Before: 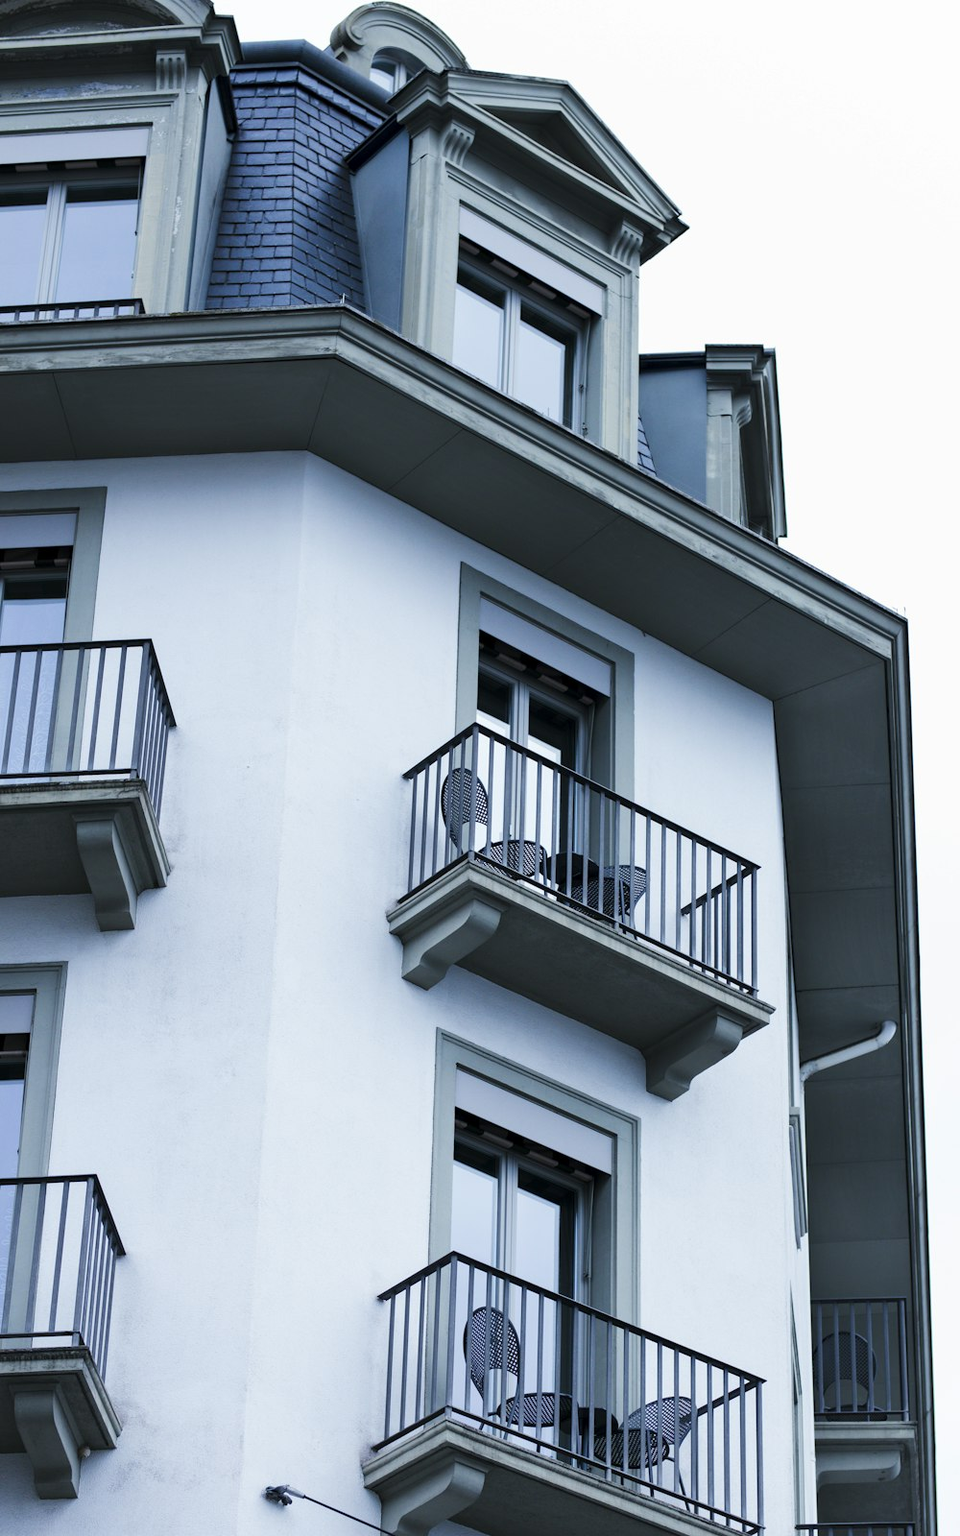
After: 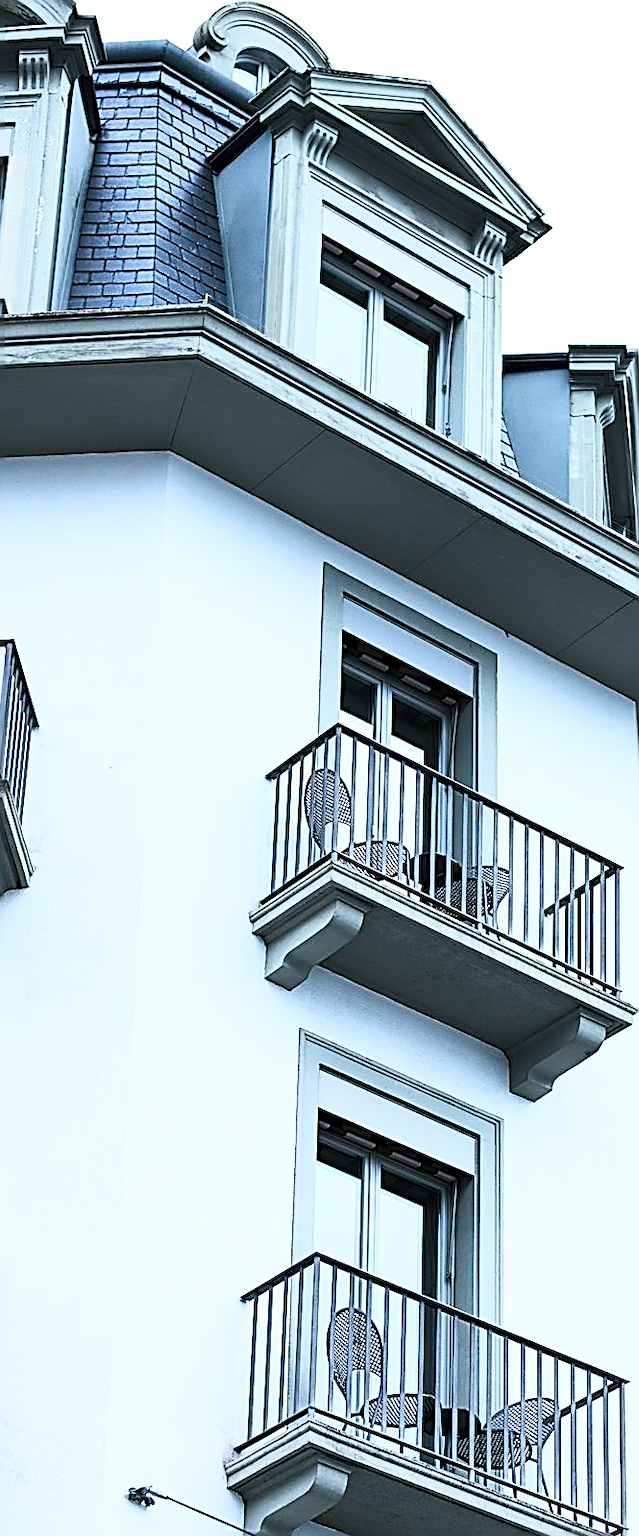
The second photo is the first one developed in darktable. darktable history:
crop and rotate: left 14.385%, right 18.948%
sharpen: amount 1.861
contrast brightness saturation: contrast 0.39, brightness 0.53
